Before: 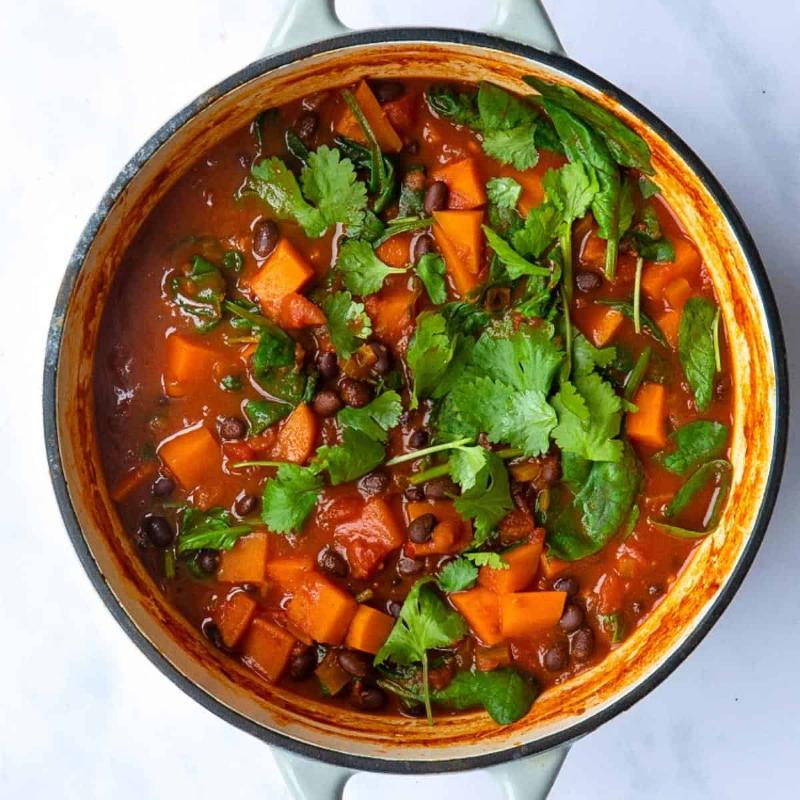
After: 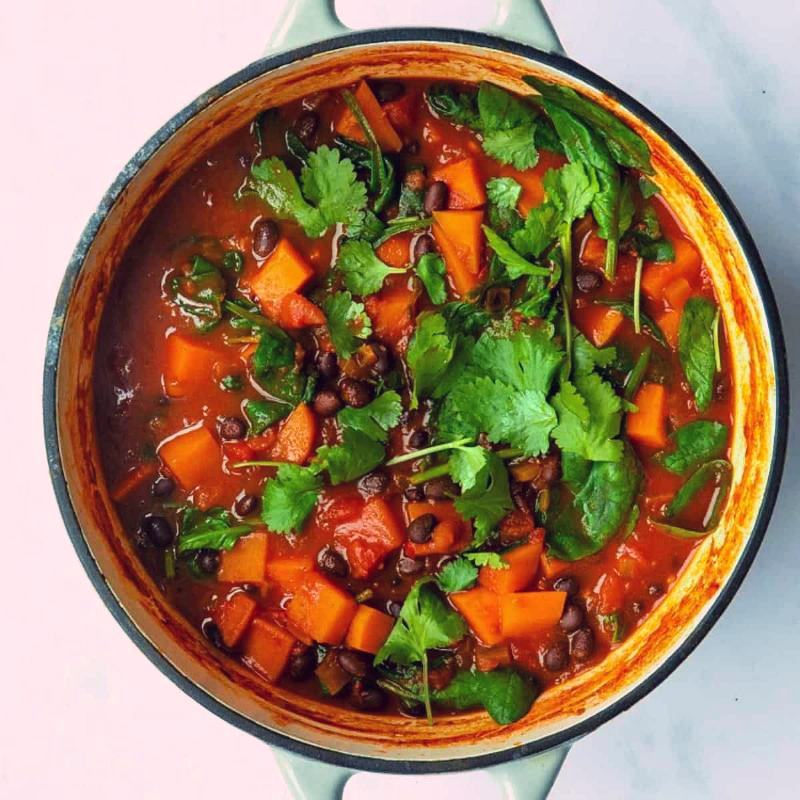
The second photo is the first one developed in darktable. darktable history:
tone curve: curves: ch0 [(0, 0) (0.003, 0.014) (0.011, 0.019) (0.025, 0.029) (0.044, 0.047) (0.069, 0.071) (0.1, 0.101) (0.136, 0.131) (0.177, 0.166) (0.224, 0.212) (0.277, 0.263) (0.335, 0.32) (0.399, 0.387) (0.468, 0.459) (0.543, 0.541) (0.623, 0.626) (0.709, 0.717) (0.801, 0.813) (0.898, 0.909) (1, 1)], preserve colors none
color look up table: target L [99.3, 97.57, 87.43, 87.37, 77.89, 72.48, 73.7, 56.98, 47.12, 10.75, 201.48, 87.12, 83.55, 80.06, 78.56, 68.86, 67.93, 68.64, 58.63, 48.96, 49.22, 41.65, 30.73, 30.12, 15.3, 95.98, 80.08, 68.48, 66.4, 61.97, 56.46, 57.4, 54.98, 50.45, 43.51, 47.54, 36.39, 35.65, 36.6, 32.42, 13.54, 1.608, 96.79, 88.54, 72.41, 69.59, 66.25, 46.19, 29.06], target a [-33.45, -43.03, -72.69, -68.1, -28.44, -24.8, -65.02, -48.41, -19.44, -10.79, 0, 1.55, 7.251, 17.54, 5.428, 43.05, 38.35, 19.14, 3.306, 53.62, 69.84, 63.68, 29.69, 3.442, 36.5, 18.07, 17.98, 25.23, 56.86, -3.195, 78.59, 79.04, 41.8, 0.939, 6.472, 69.97, 51.66, 31.37, 62.83, 33.99, 31.49, 9.013, -41.7, -56.39, -20.64, -40.58, -23.41, -27.04, -1.715], target b [95.02, 38.92, 78.08, 29.07, 59.59, 25.38, 63.71, 33.27, 38.46, 0.582, -0.001, 31.02, 8.893, 12.21, 67.84, 21.77, 64.65, 35.78, 4.503, 36.95, 61.09, 4.288, 36.94, 7.899, 8.988, 3.17, -12.21, -35.08, -33.79, -46.42, -17.84, -48.95, -0.985, -18.4, -48.28, -23.81, -86.33, -77.48, -51.66, -18.96, -42.88, -12.9, 6.267, -3.564, -9.769, -7.686, -35.32, -7.695, -35.12], num patches 49
